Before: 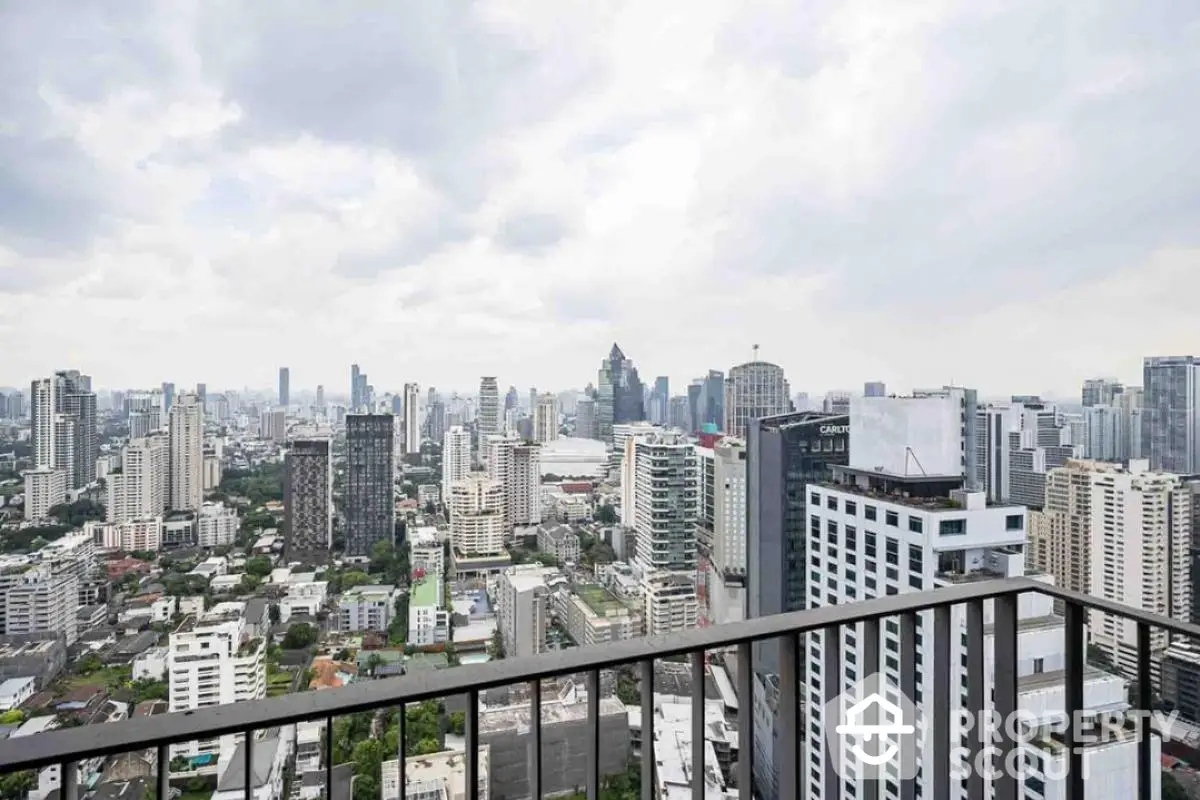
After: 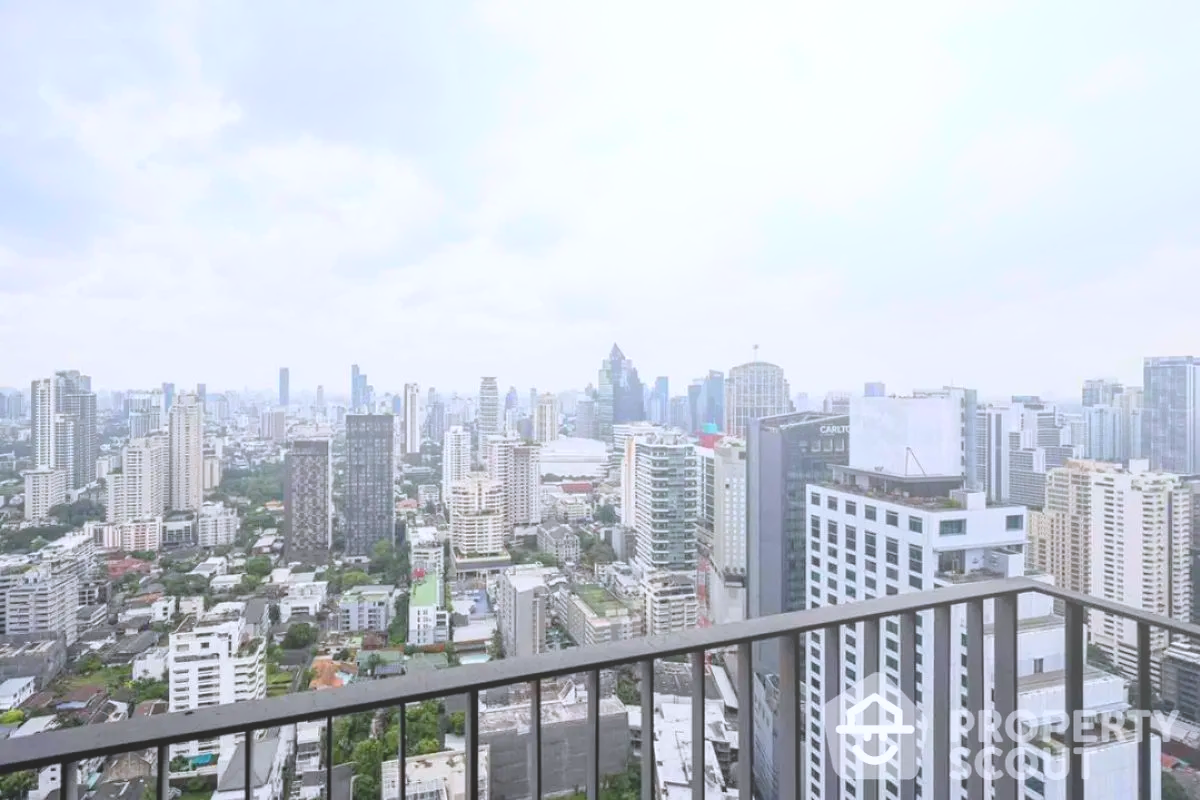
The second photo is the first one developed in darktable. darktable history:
shadows and highlights: shadows 43.71, white point adjustment -1.46, soften with gaussian
color calibration: illuminant as shot in camera, x 0.358, y 0.373, temperature 4628.91 K
bloom: size 38%, threshold 95%, strength 30%
